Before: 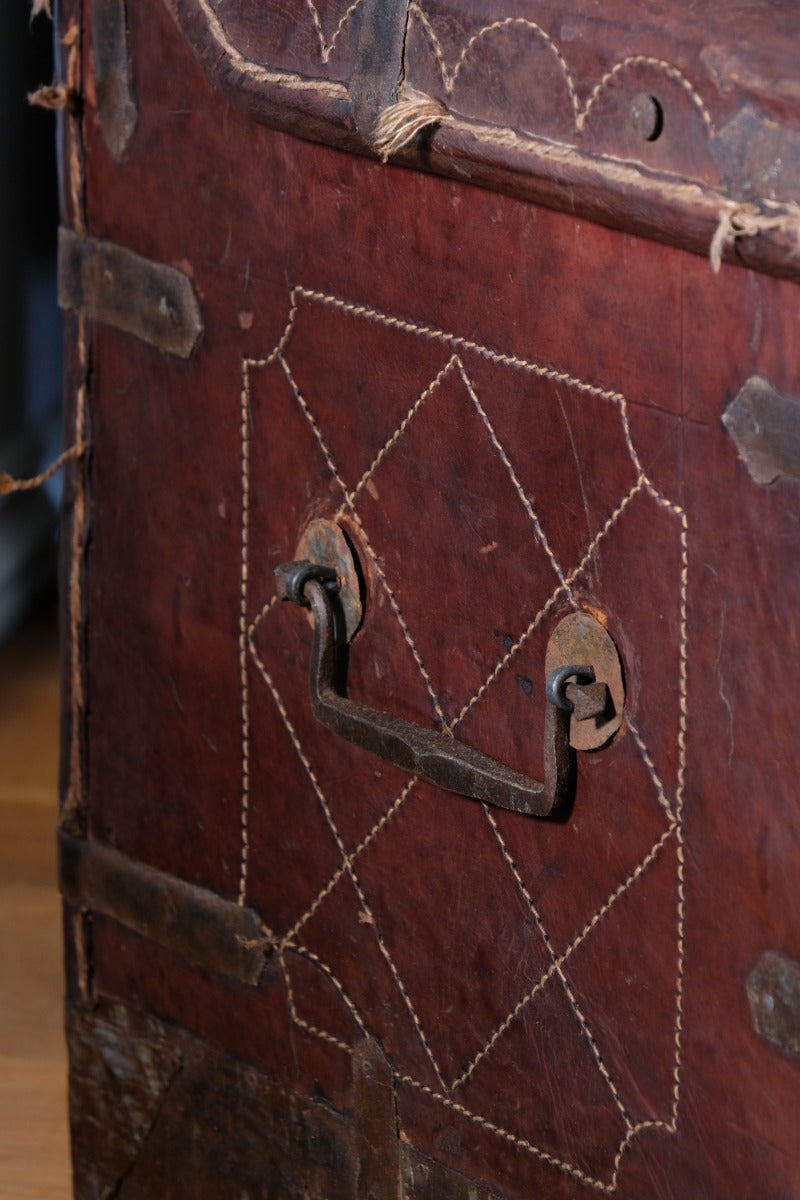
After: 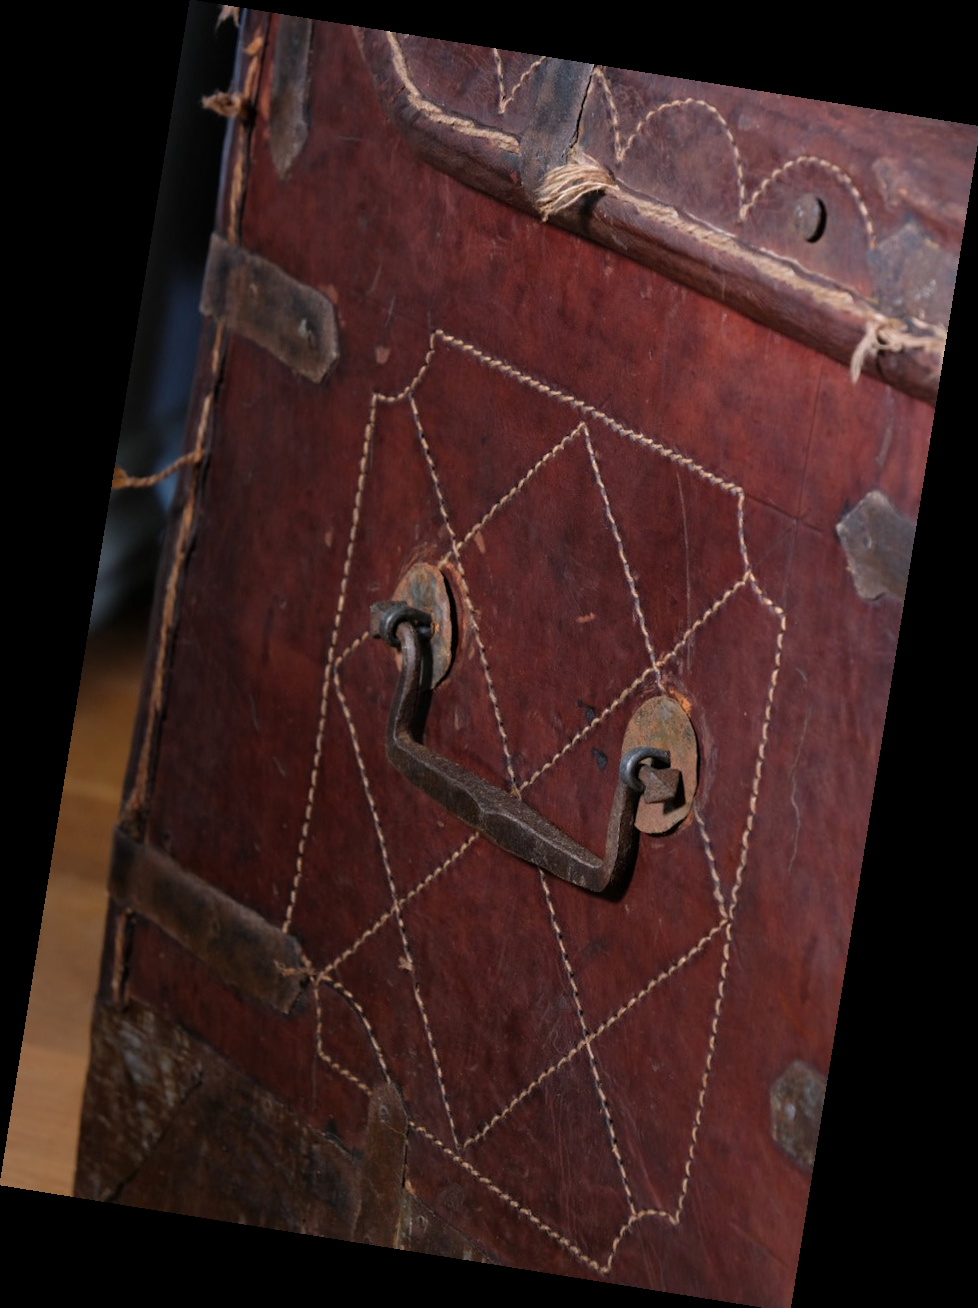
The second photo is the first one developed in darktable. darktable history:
rotate and perspective: rotation 9.12°, automatic cropping off
crop: top 0.05%, bottom 0.098%
